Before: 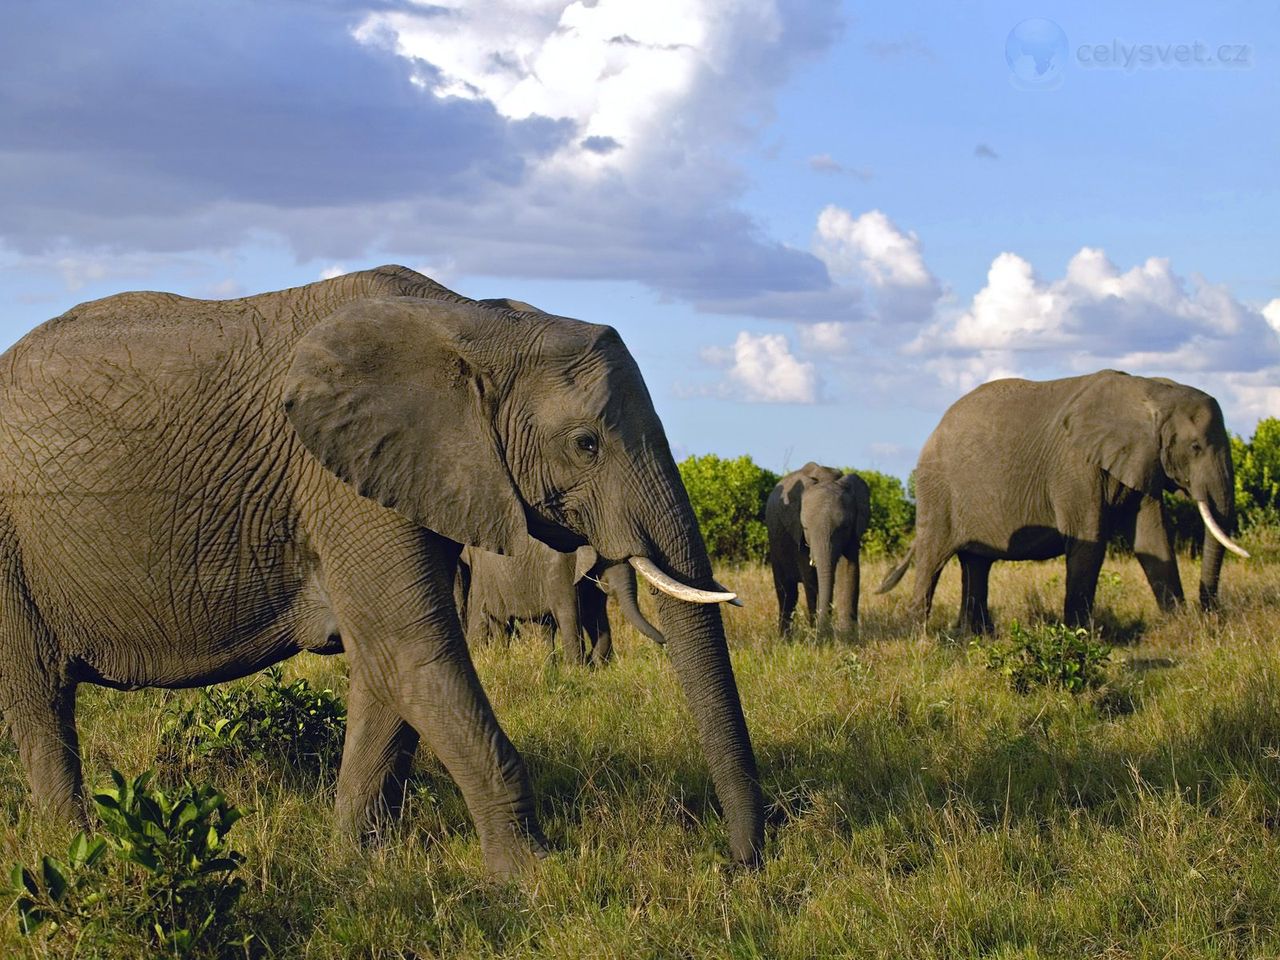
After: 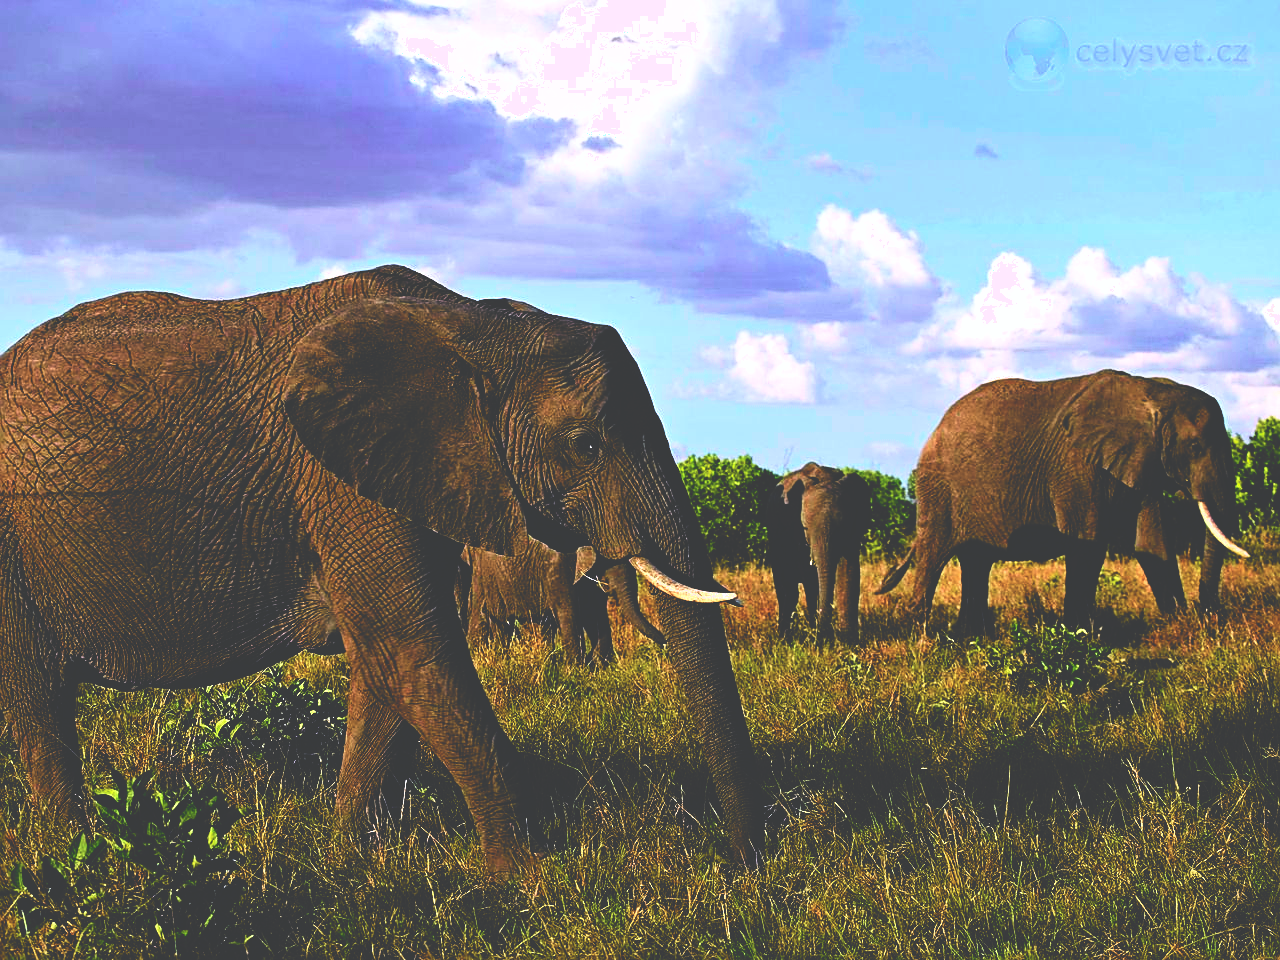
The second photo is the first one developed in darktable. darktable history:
base curve: curves: ch0 [(0, 0.036) (0.083, 0.04) (0.804, 1)], preserve colors none
tone curve: curves: ch0 [(0, 0) (0.051, 0.047) (0.102, 0.099) (0.258, 0.29) (0.442, 0.527) (0.695, 0.804) (0.88, 0.952) (1, 1)]; ch1 [(0, 0) (0.339, 0.298) (0.402, 0.363) (0.444, 0.415) (0.485, 0.469) (0.494, 0.493) (0.504, 0.501) (0.525, 0.534) (0.555, 0.593) (0.594, 0.648) (1, 1)]; ch2 [(0, 0) (0.48, 0.48) (0.504, 0.5) (0.535, 0.557) (0.581, 0.623) (0.649, 0.683) (0.824, 0.815) (1, 1)], color space Lab, independent channels, preserve colors none
color calibration: illuminant custom, x 0.348, y 0.366, temperature 4940.58 K
sharpen: on, module defaults
